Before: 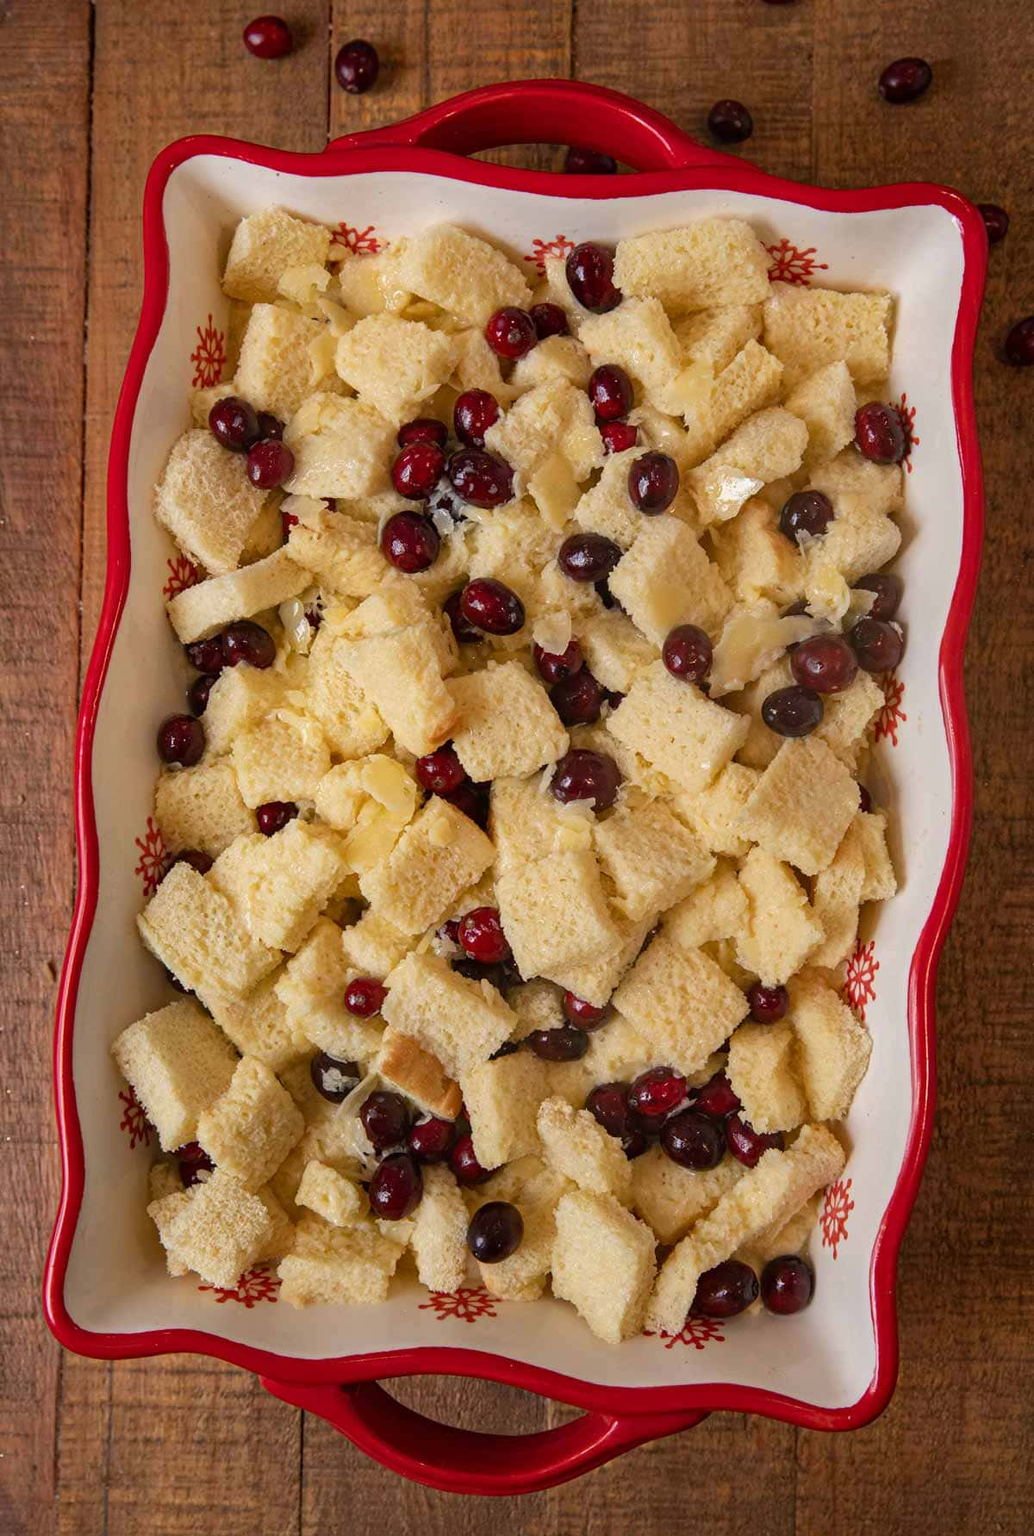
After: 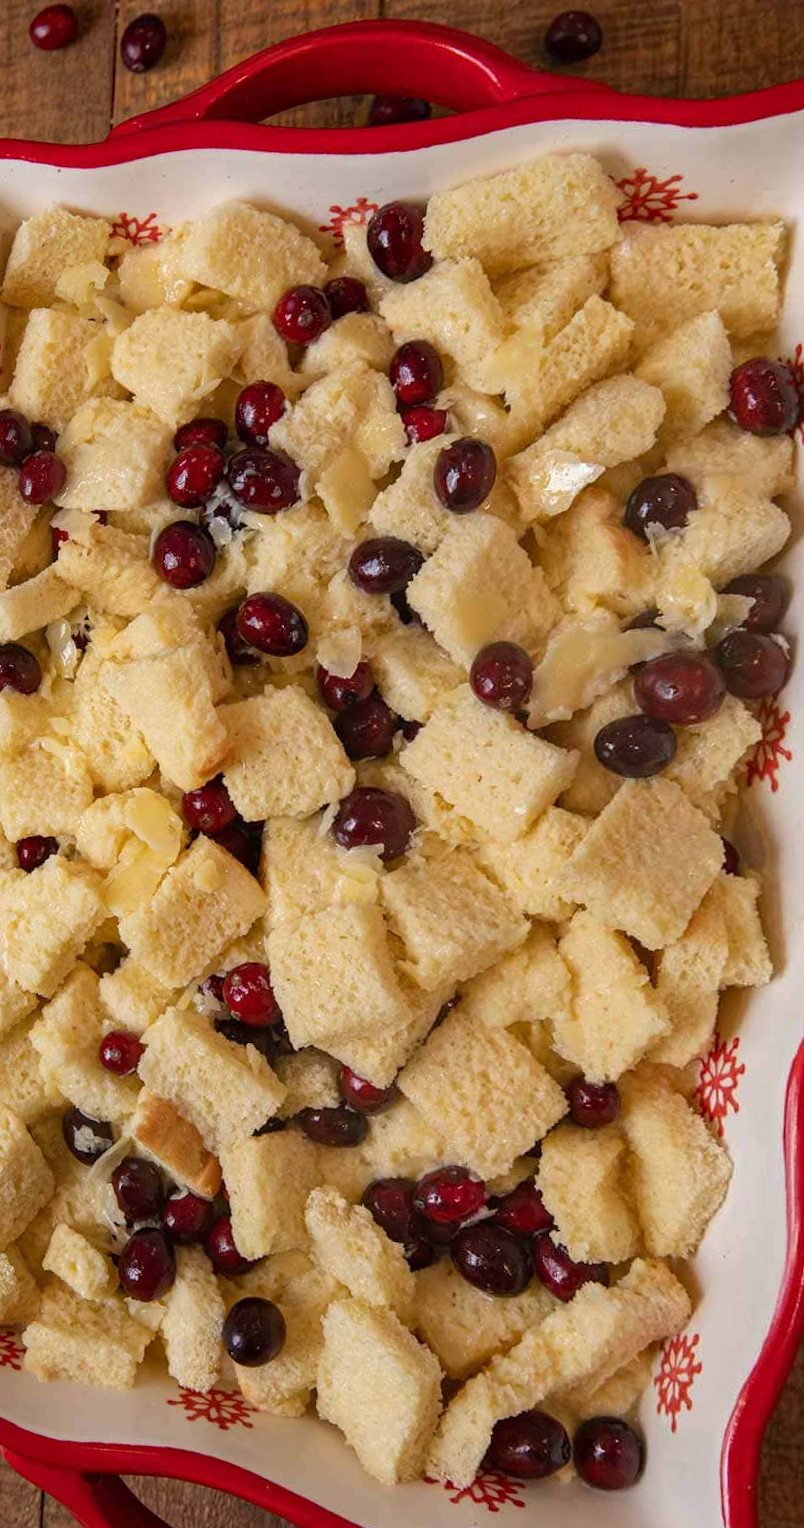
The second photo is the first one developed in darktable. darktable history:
rotate and perspective: rotation 1.69°, lens shift (vertical) -0.023, lens shift (horizontal) -0.291, crop left 0.025, crop right 0.988, crop top 0.092, crop bottom 0.842
crop and rotate: left 17.732%, right 15.423%
